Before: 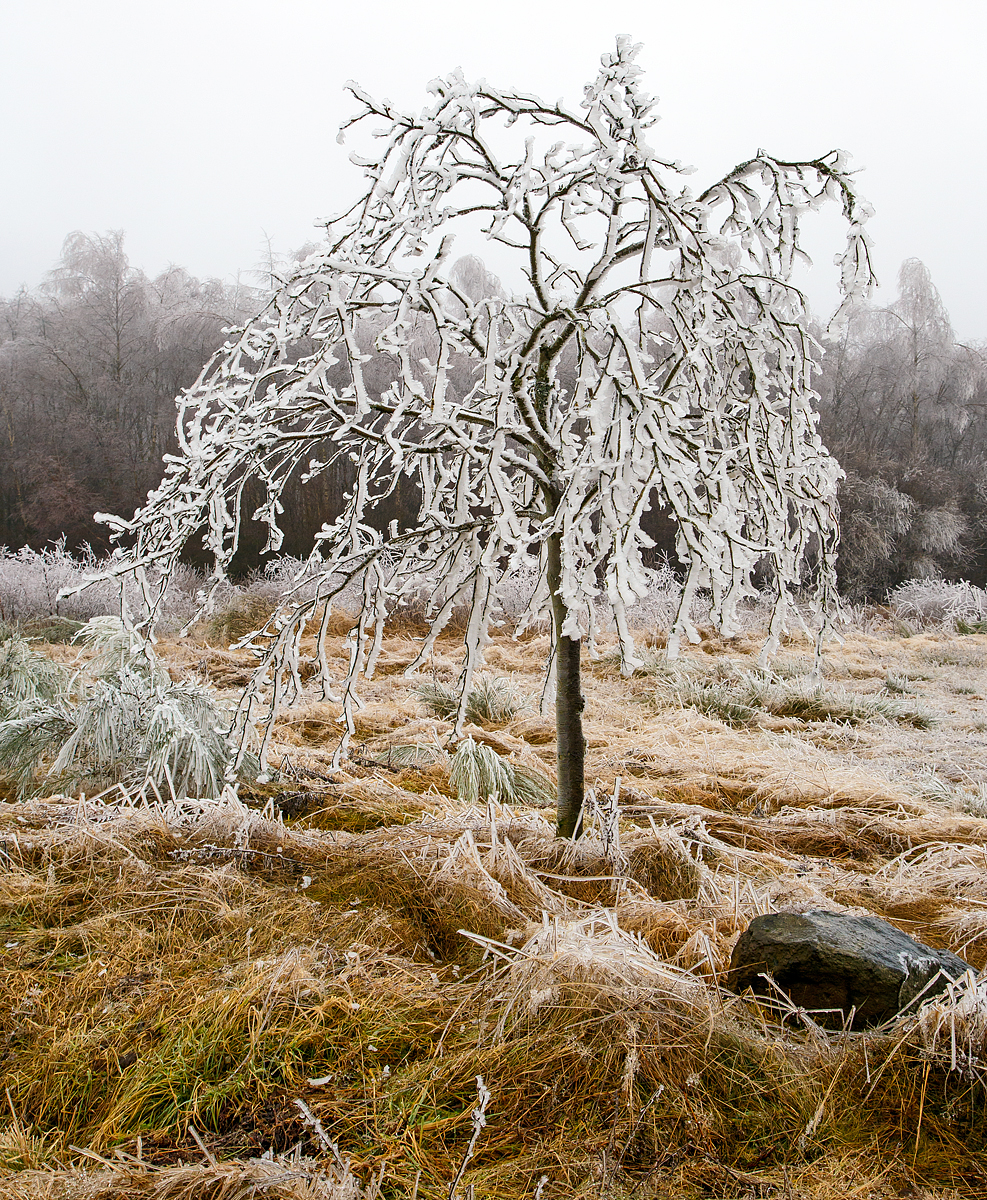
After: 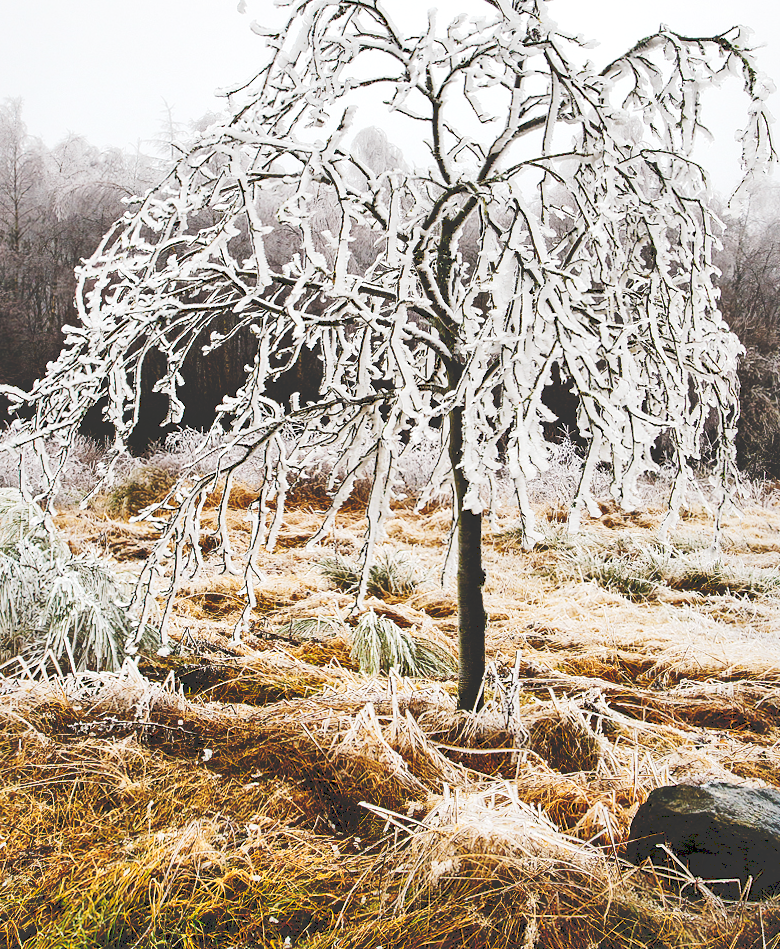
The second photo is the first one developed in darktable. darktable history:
local contrast: mode bilateral grid, contrast 25, coarseness 60, detail 151%, midtone range 0.2
rotate and perspective: rotation 0.174°, lens shift (vertical) 0.013, lens shift (horizontal) 0.019, shear 0.001, automatic cropping original format, crop left 0.007, crop right 0.991, crop top 0.016, crop bottom 0.997
crop and rotate: left 10.071%, top 10.071%, right 10.02%, bottom 10.02%
tone curve: curves: ch0 [(0, 0) (0.003, 0.231) (0.011, 0.231) (0.025, 0.231) (0.044, 0.231) (0.069, 0.231) (0.1, 0.234) (0.136, 0.239) (0.177, 0.243) (0.224, 0.247) (0.277, 0.265) (0.335, 0.311) (0.399, 0.389) (0.468, 0.507) (0.543, 0.634) (0.623, 0.74) (0.709, 0.83) (0.801, 0.889) (0.898, 0.93) (1, 1)], preserve colors none
